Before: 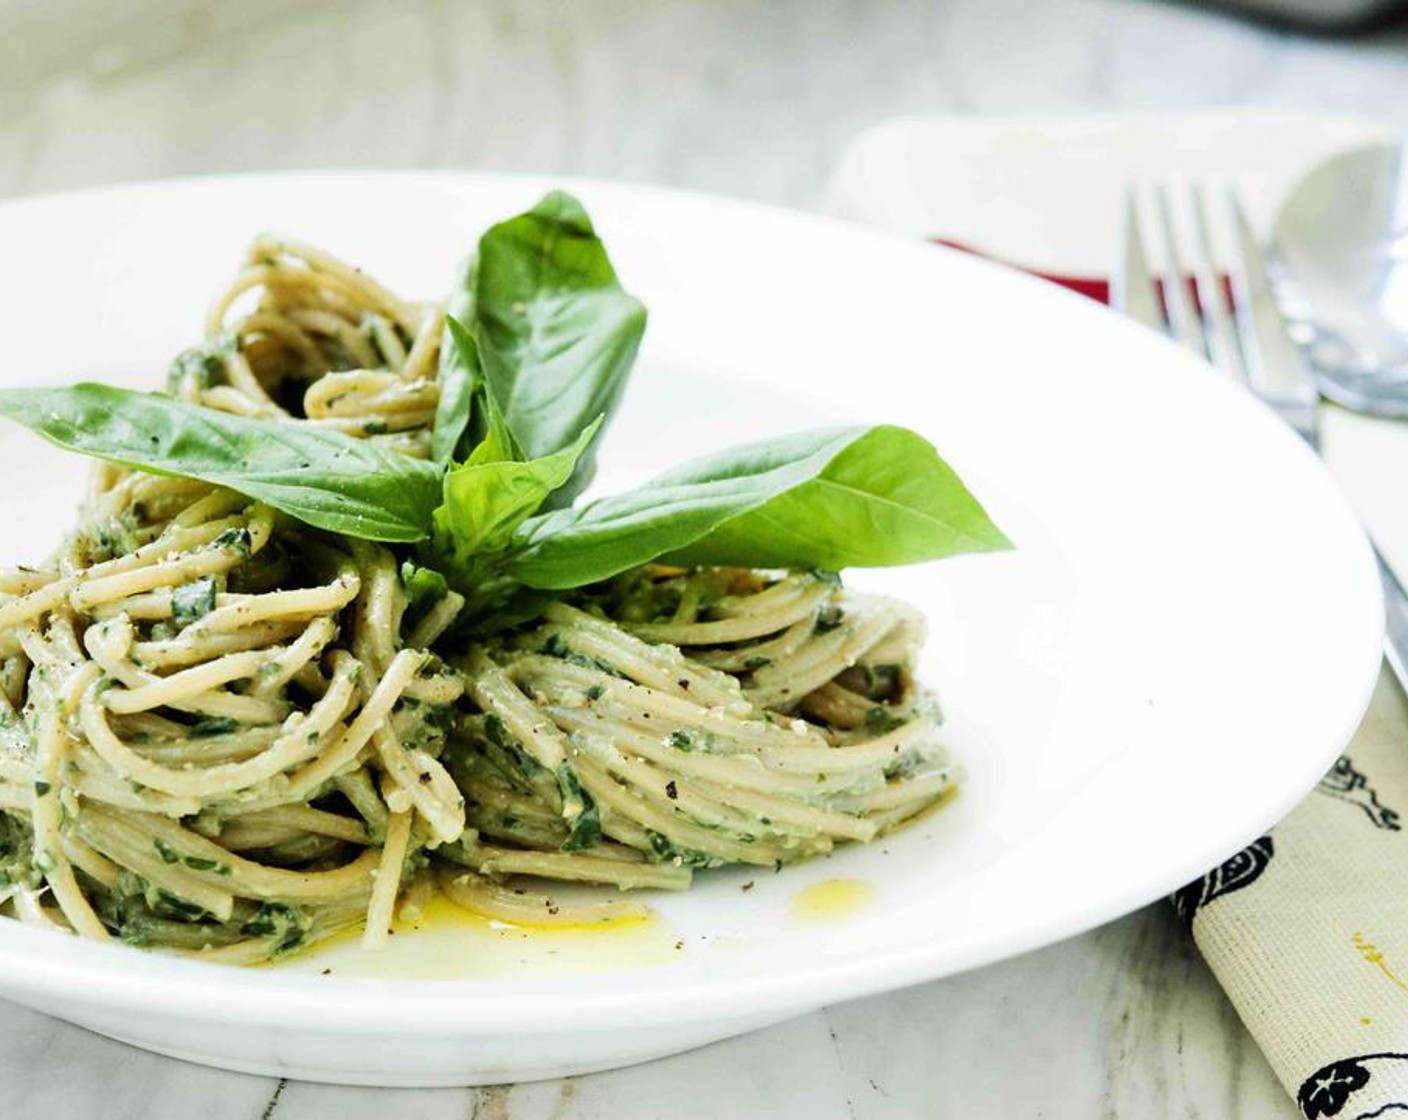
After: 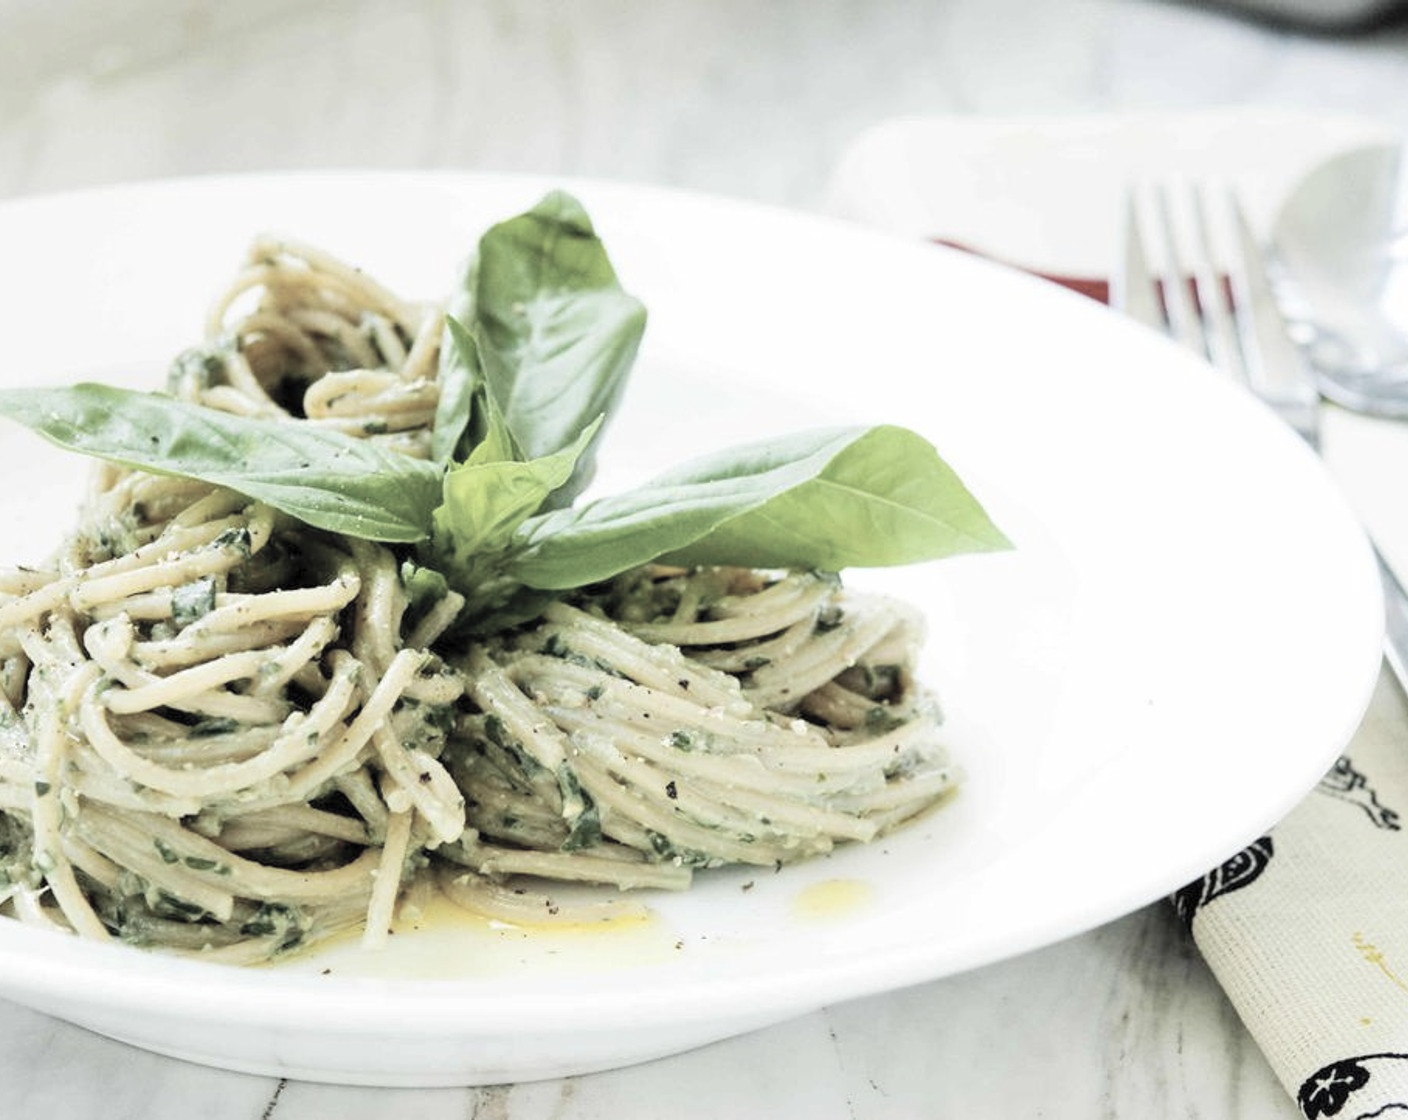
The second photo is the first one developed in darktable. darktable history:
contrast brightness saturation: brightness 0.184, saturation -0.497
